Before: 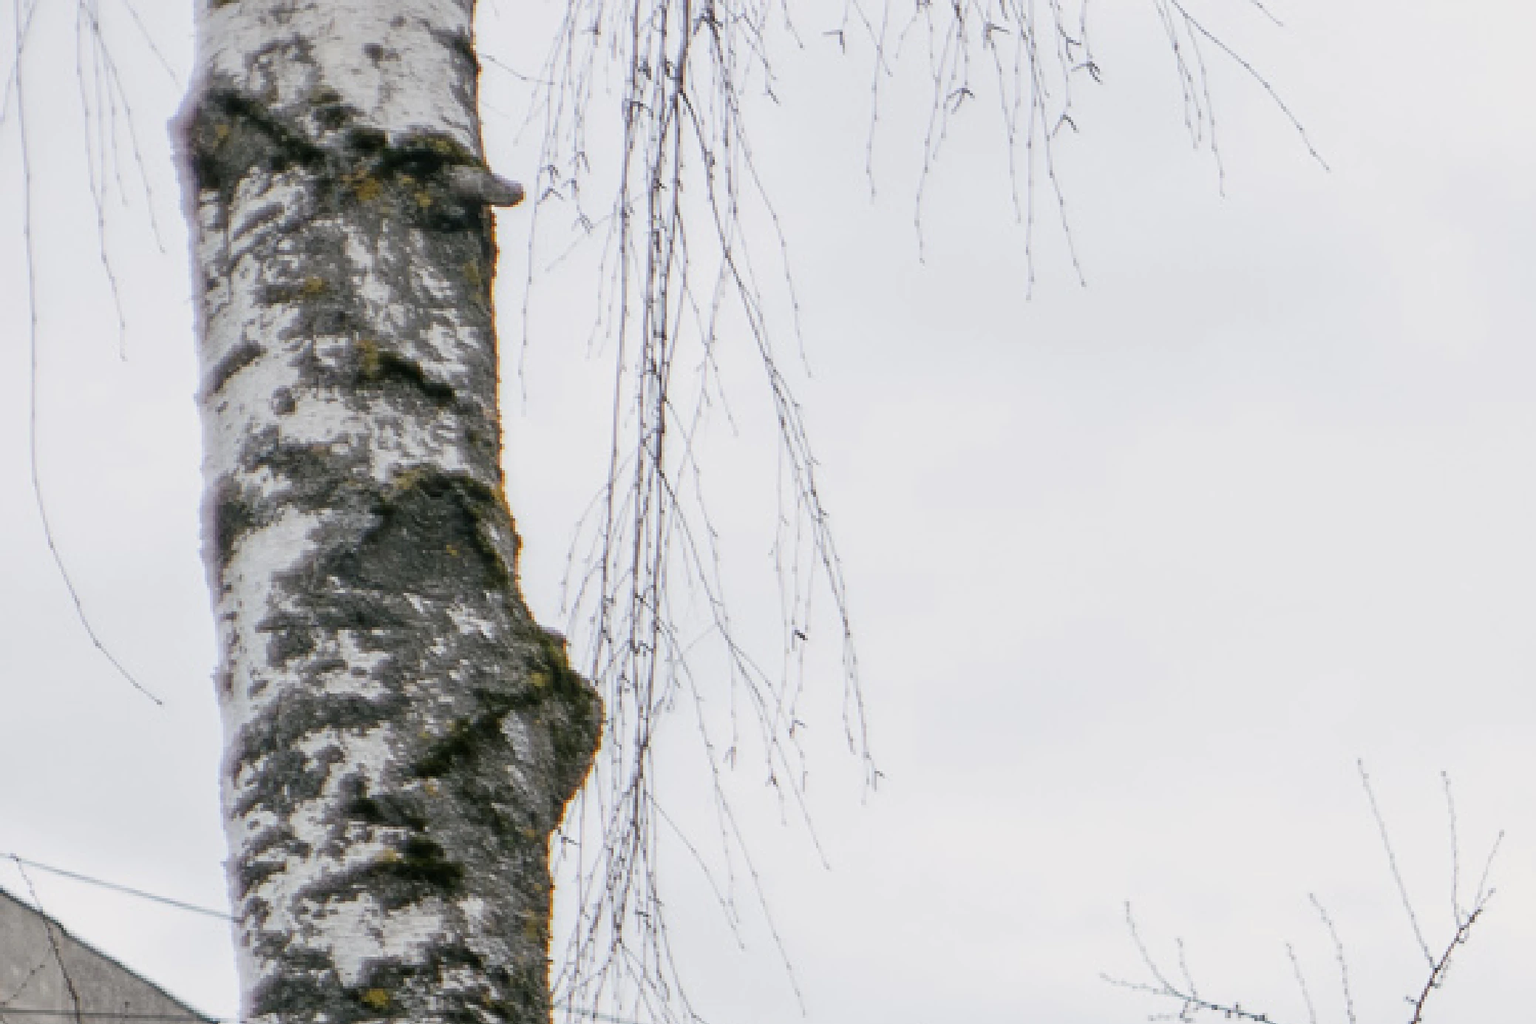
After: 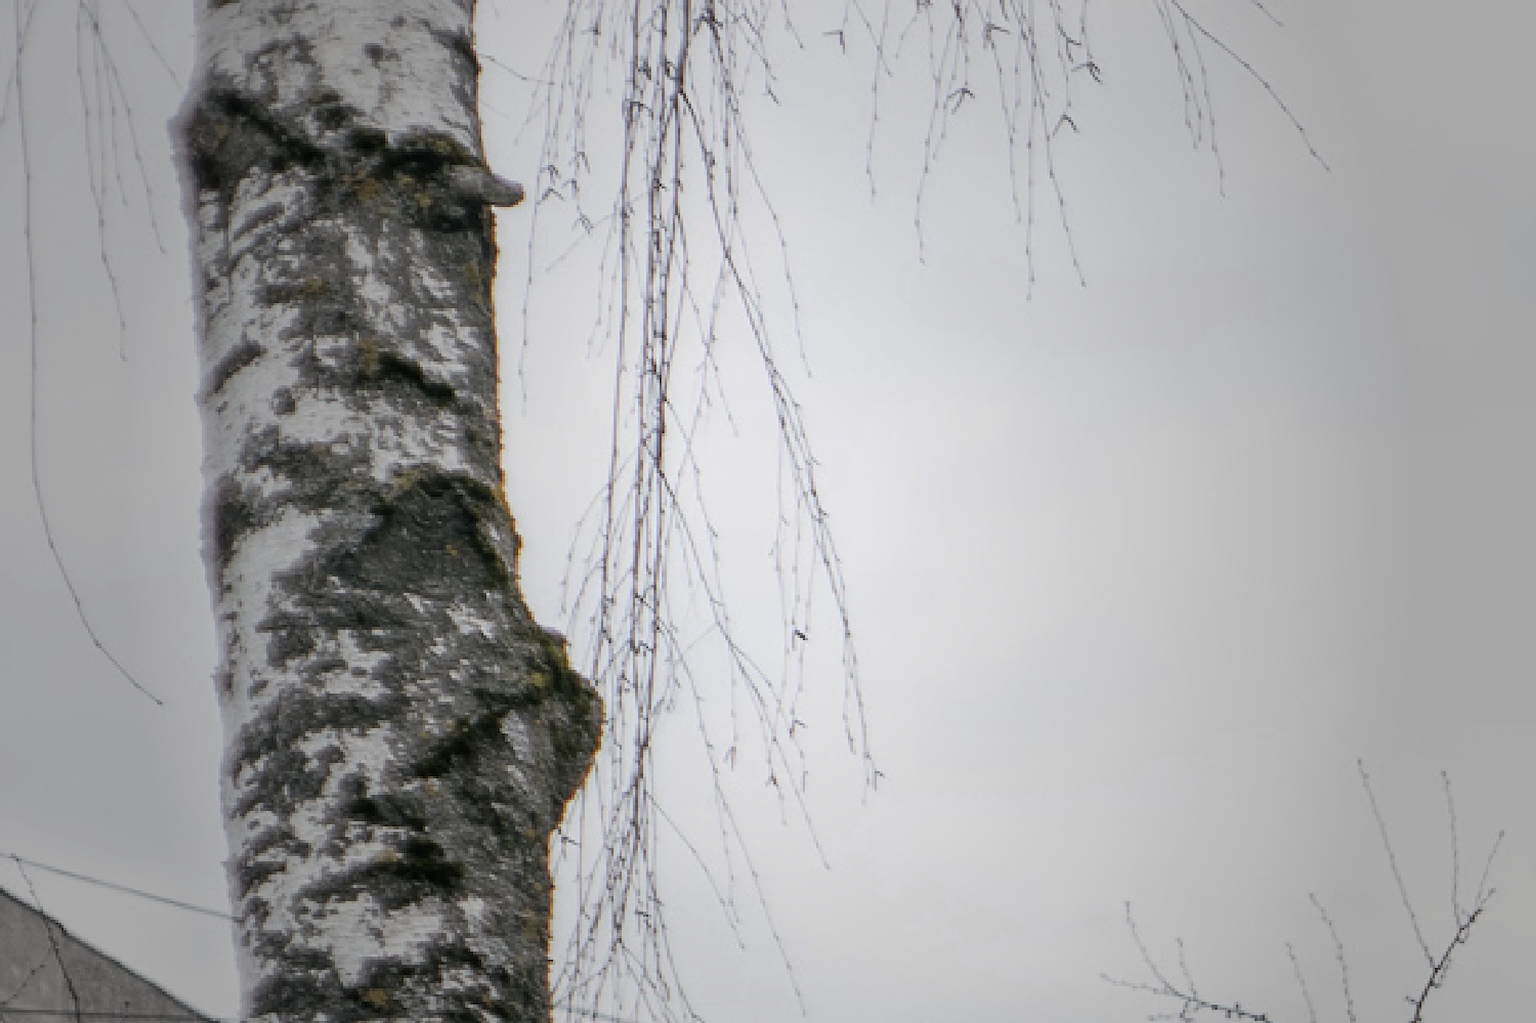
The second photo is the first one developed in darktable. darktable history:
vignetting: fall-off start 16.6%, fall-off radius 99.84%, brightness -0.513, saturation -0.513, width/height ratio 0.724, unbound false
